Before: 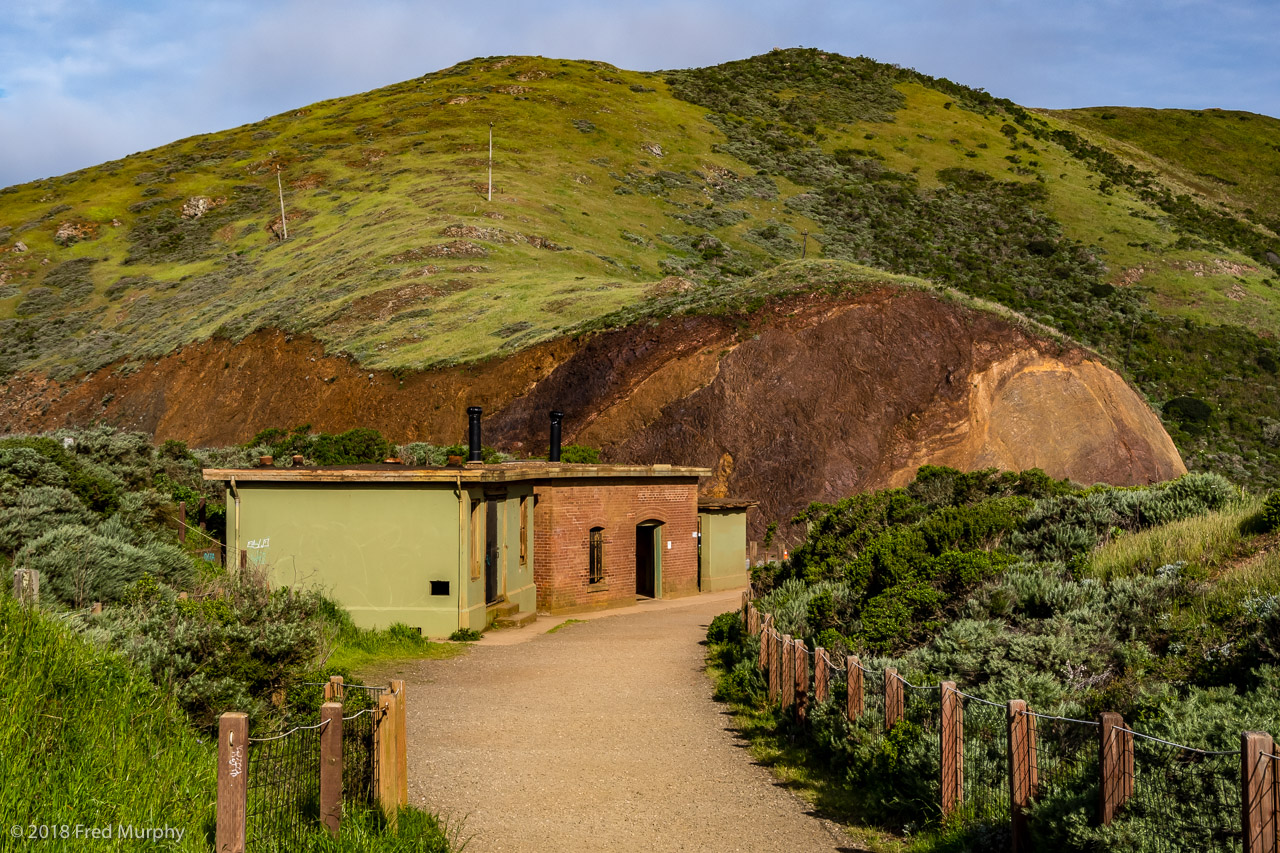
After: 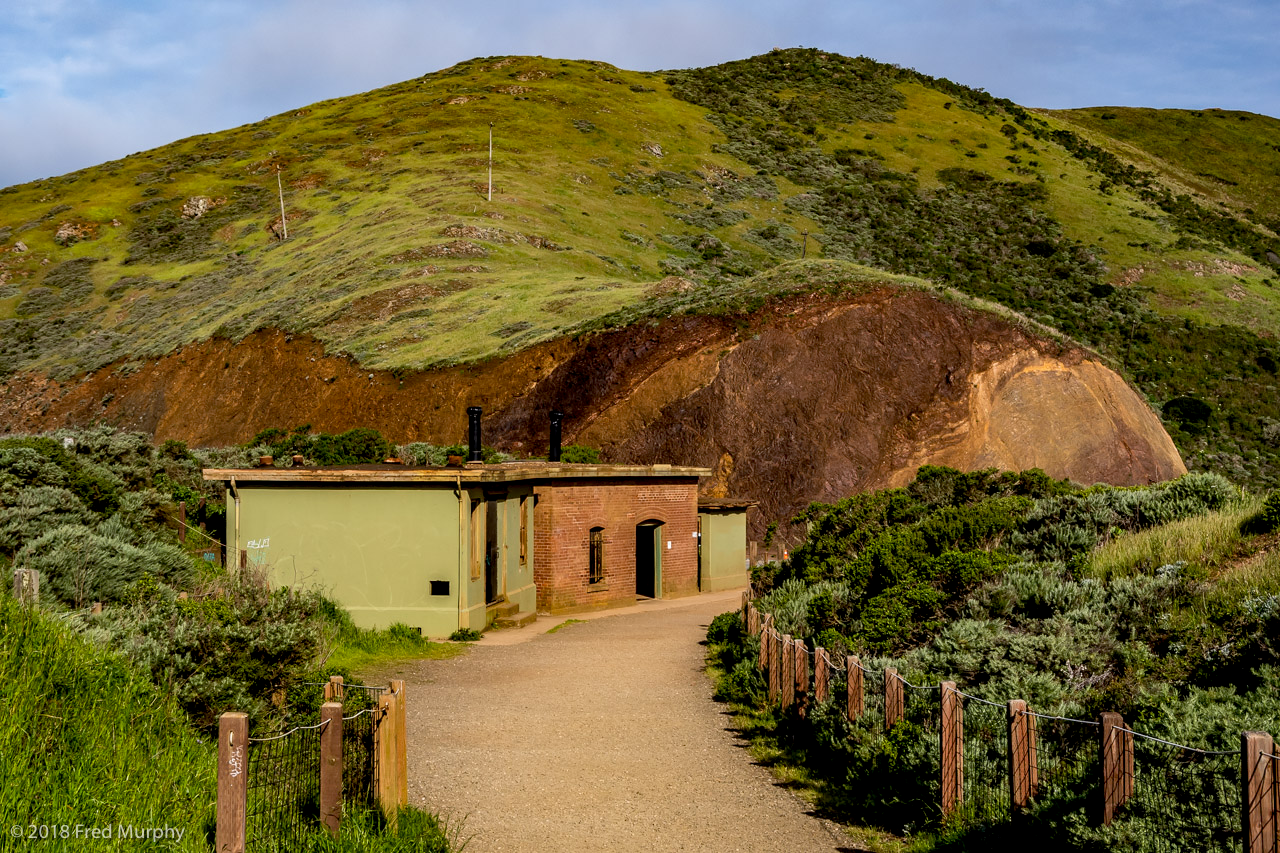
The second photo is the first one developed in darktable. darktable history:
color correction: saturation 0.98
exposure: black level correction 0.009, exposure 0.014 EV, compensate highlight preservation false
white balance: emerald 1
